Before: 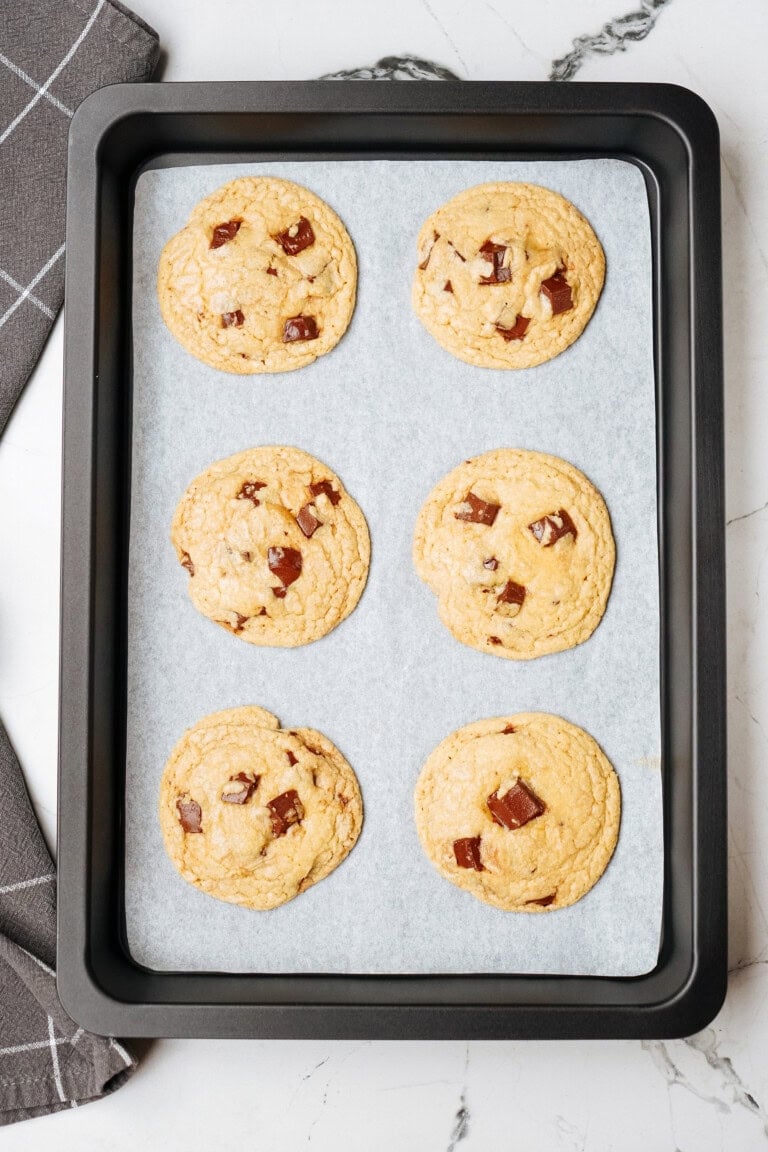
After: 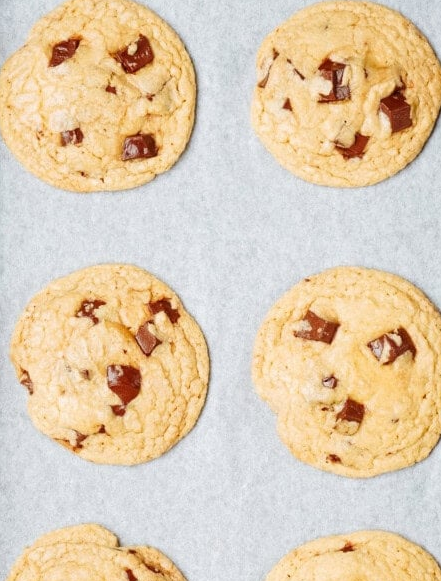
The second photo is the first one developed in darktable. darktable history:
crop: left 20.965%, top 15.801%, right 21.509%, bottom 33.726%
